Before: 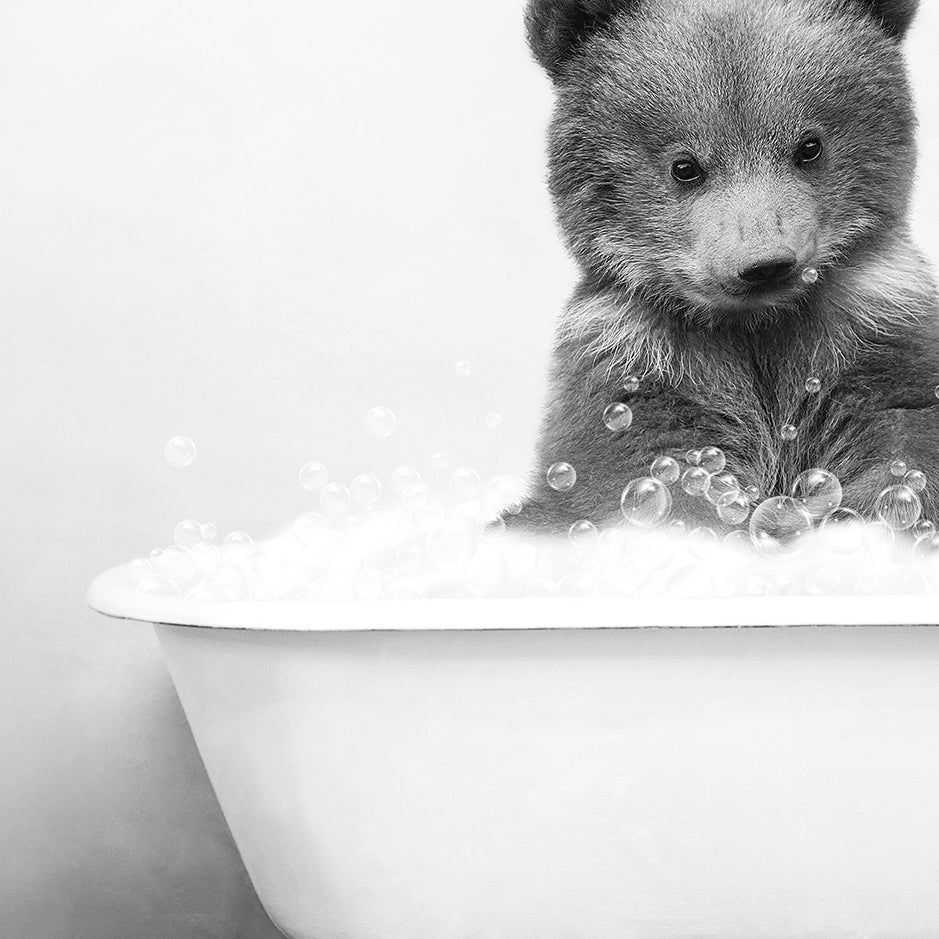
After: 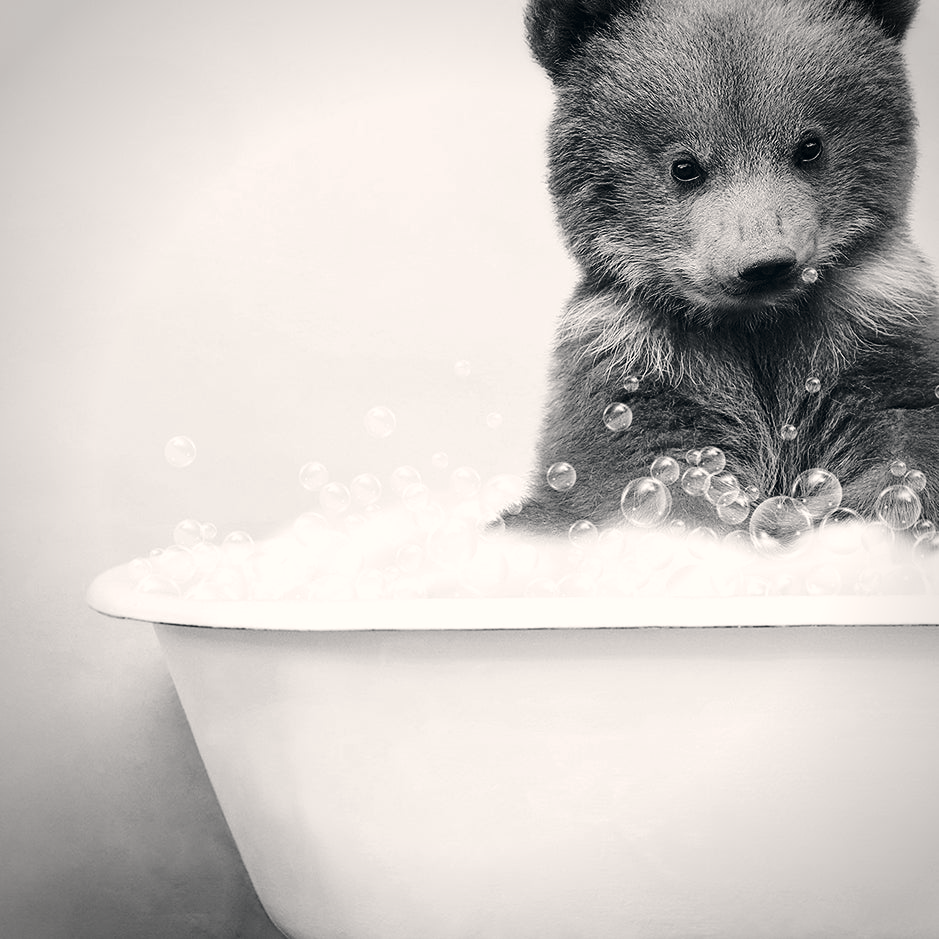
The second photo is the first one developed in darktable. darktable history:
color correction: highlights a* 2.82, highlights b* 5, shadows a* -2.55, shadows b* -4.81, saturation 0.784
base curve: curves: ch0 [(0, 0) (0.073, 0.04) (0.157, 0.139) (0.492, 0.492) (0.758, 0.758) (1, 1)], preserve colors none
vignetting: brightness -0.402, saturation -0.297, automatic ratio true
